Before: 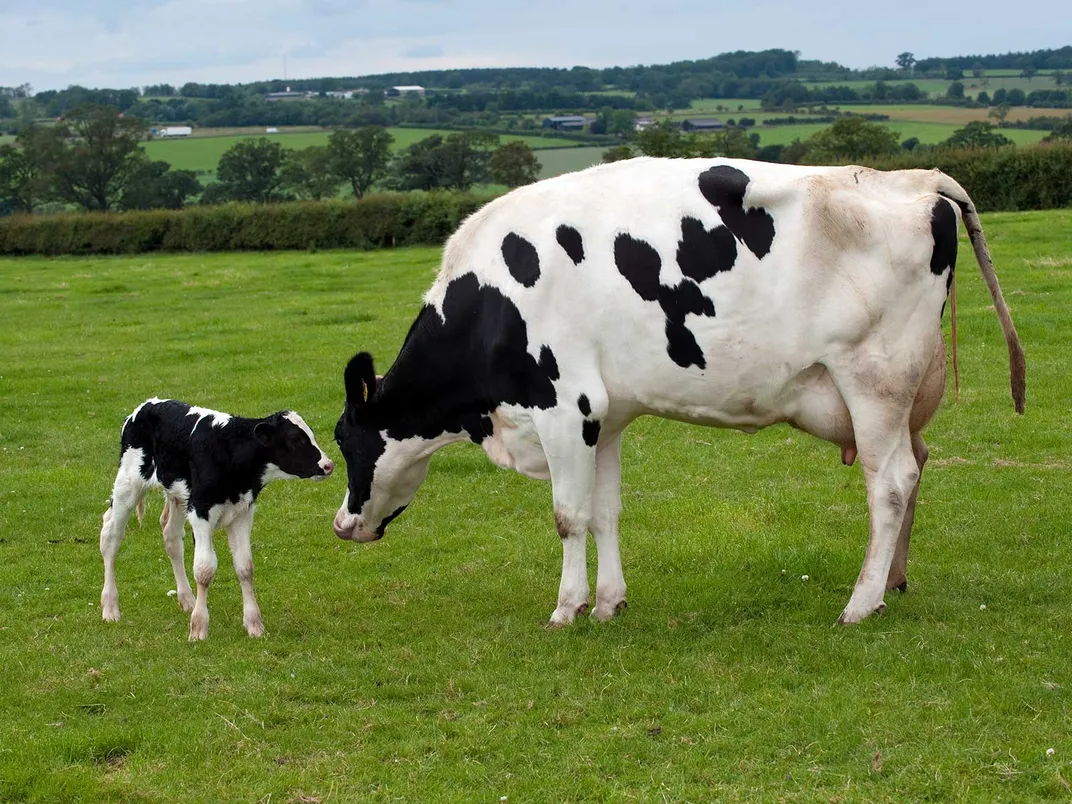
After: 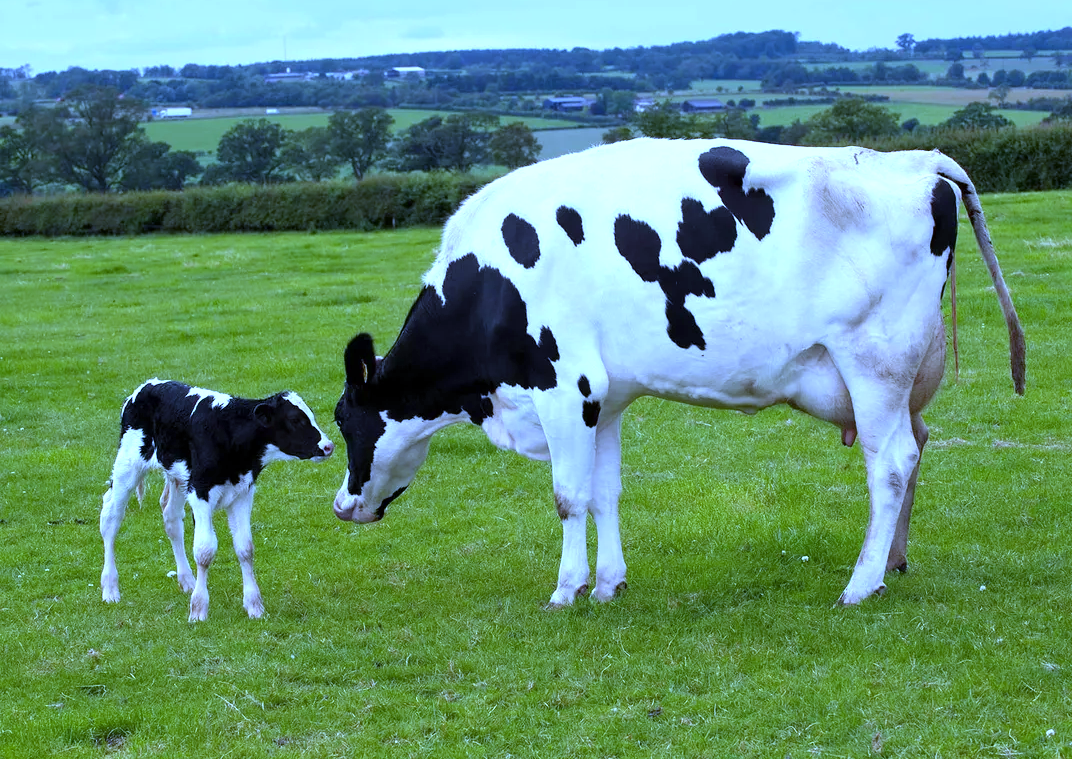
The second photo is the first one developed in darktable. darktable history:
white balance: red 0.766, blue 1.537
crop and rotate: top 2.479%, bottom 3.018%
exposure: exposure 0.496 EV, compensate highlight preservation false
